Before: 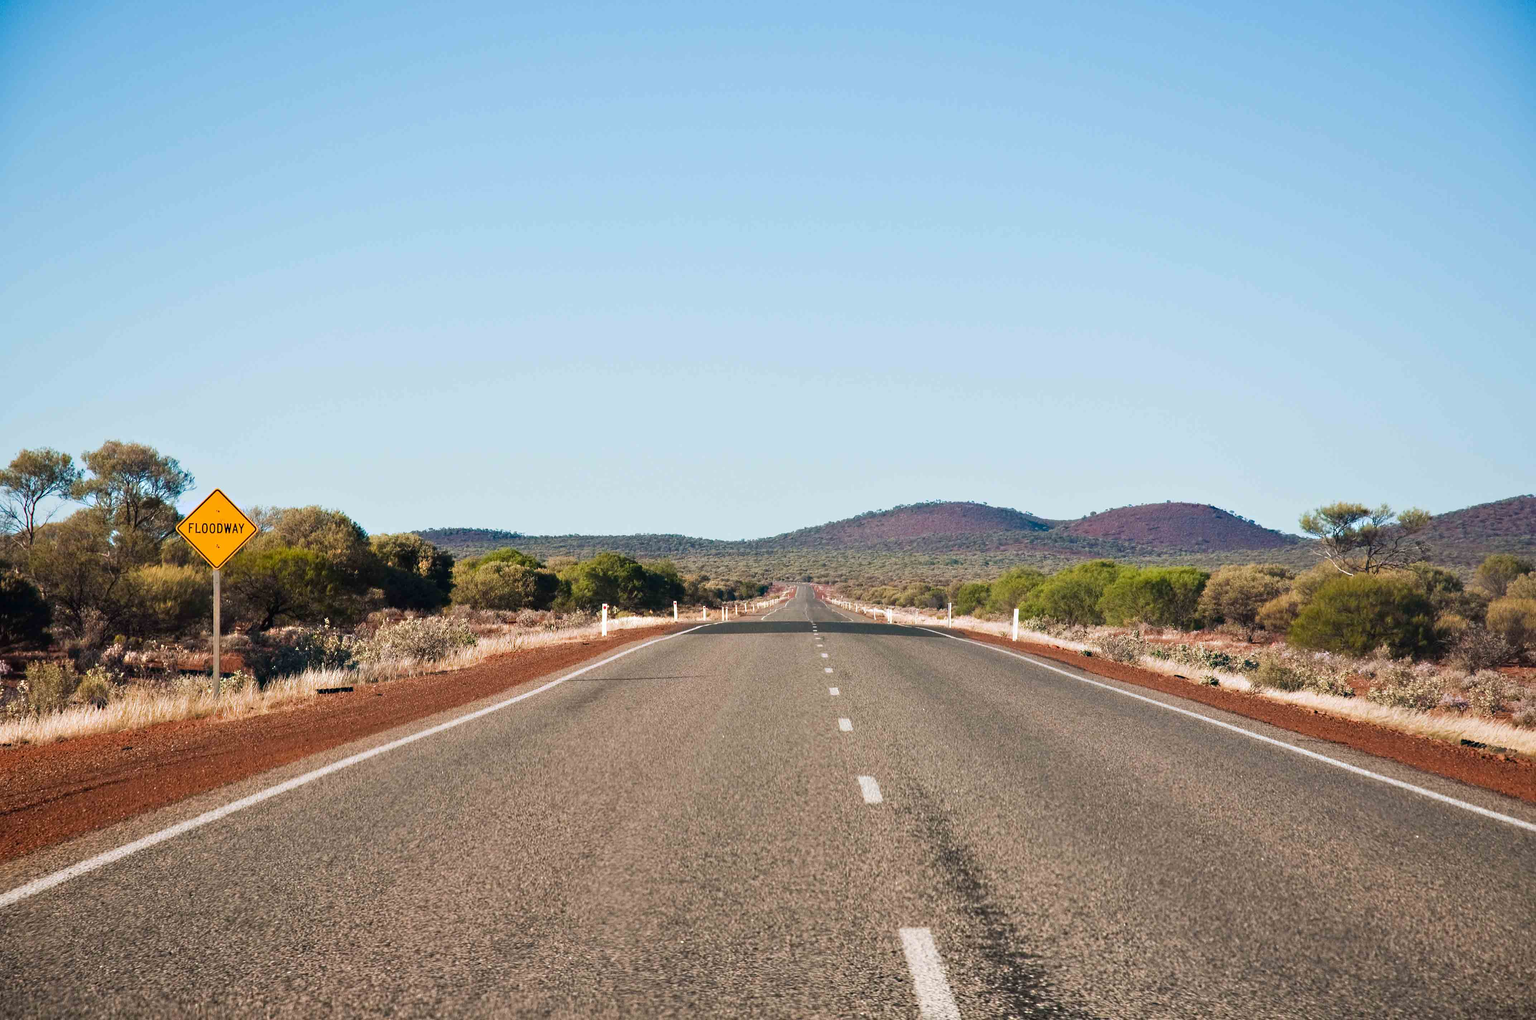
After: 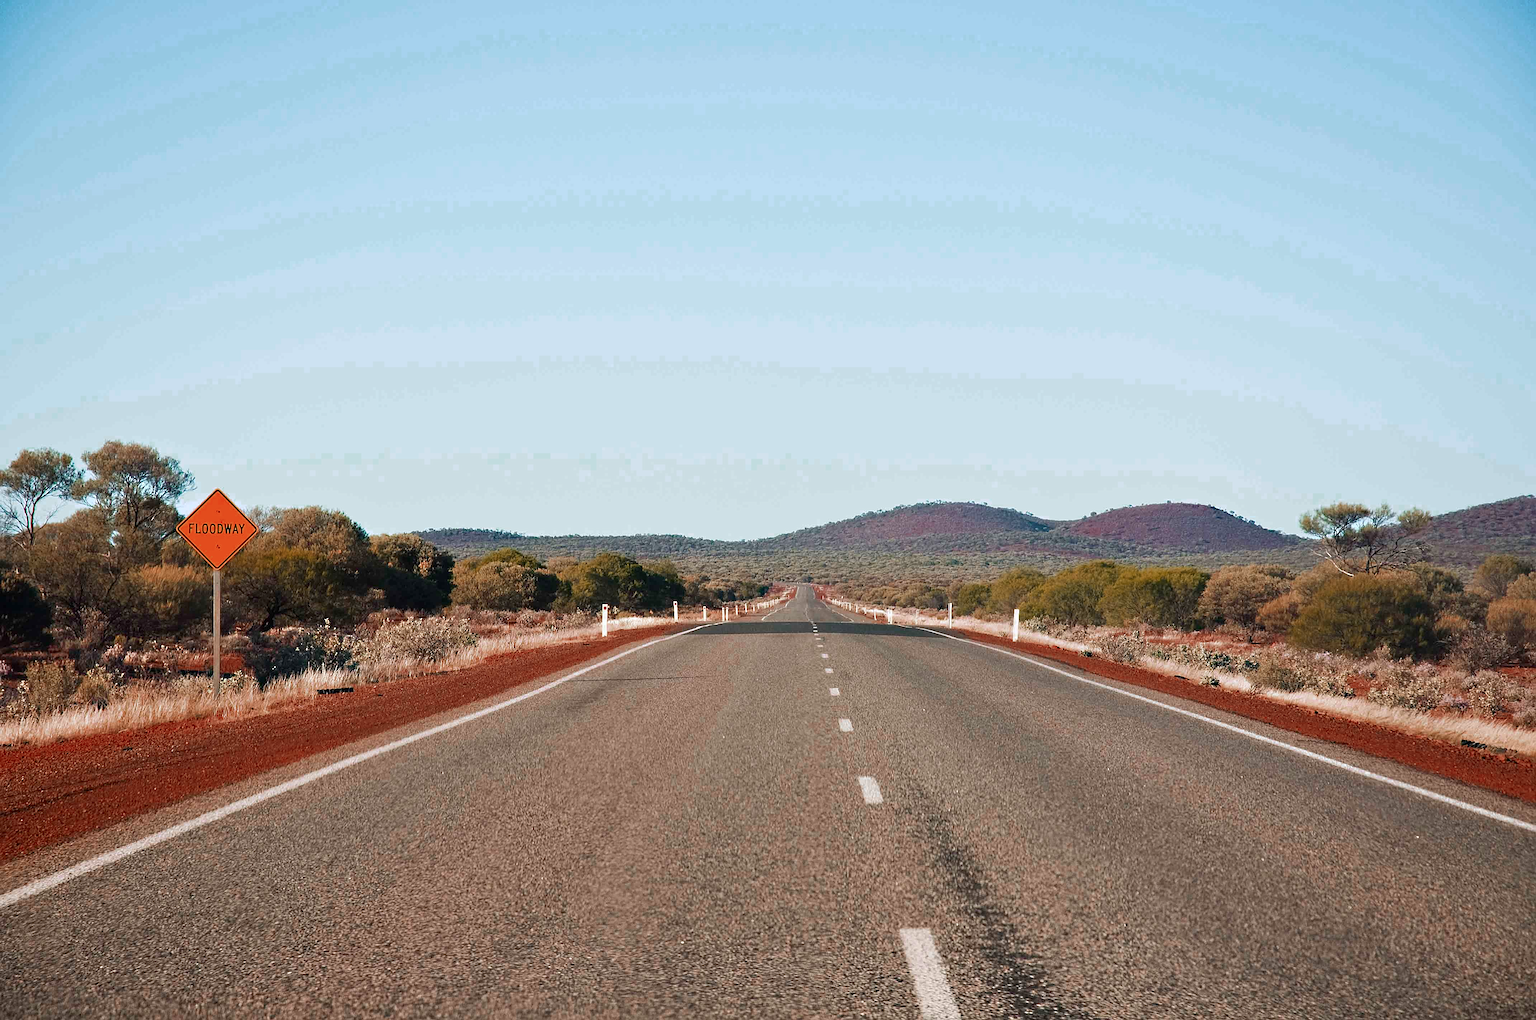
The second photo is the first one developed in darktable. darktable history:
sharpen: amount 0.55
color zones: curves: ch0 [(0, 0.299) (0.25, 0.383) (0.456, 0.352) (0.736, 0.571)]; ch1 [(0, 0.63) (0.151, 0.568) (0.254, 0.416) (0.47, 0.558) (0.732, 0.37) (0.909, 0.492)]; ch2 [(0.004, 0.604) (0.158, 0.443) (0.257, 0.403) (0.761, 0.468)]
